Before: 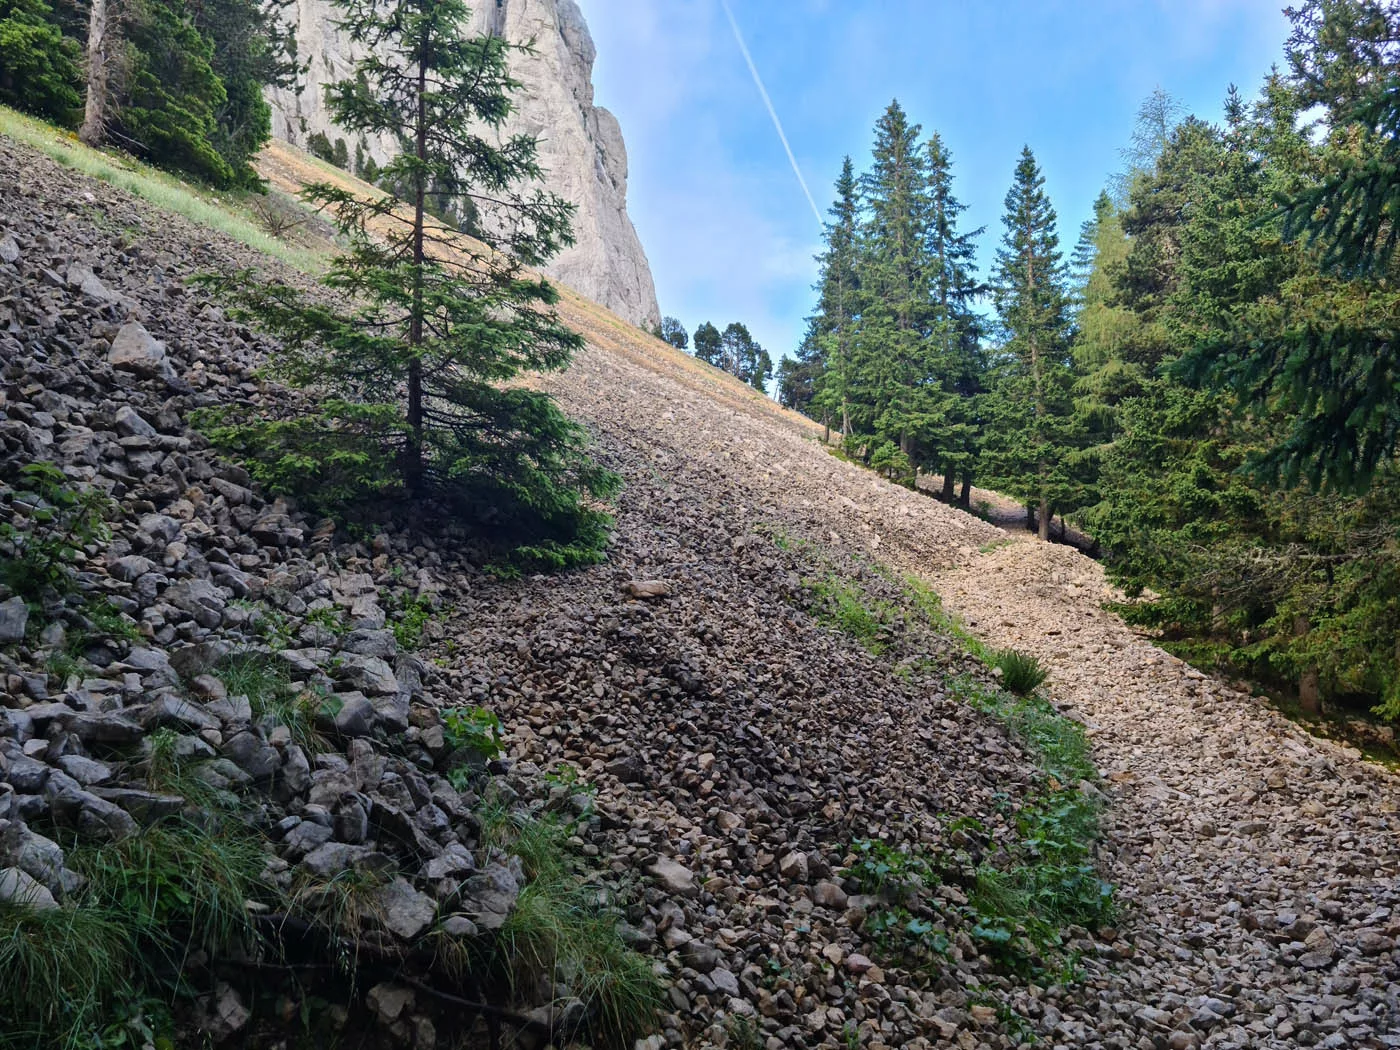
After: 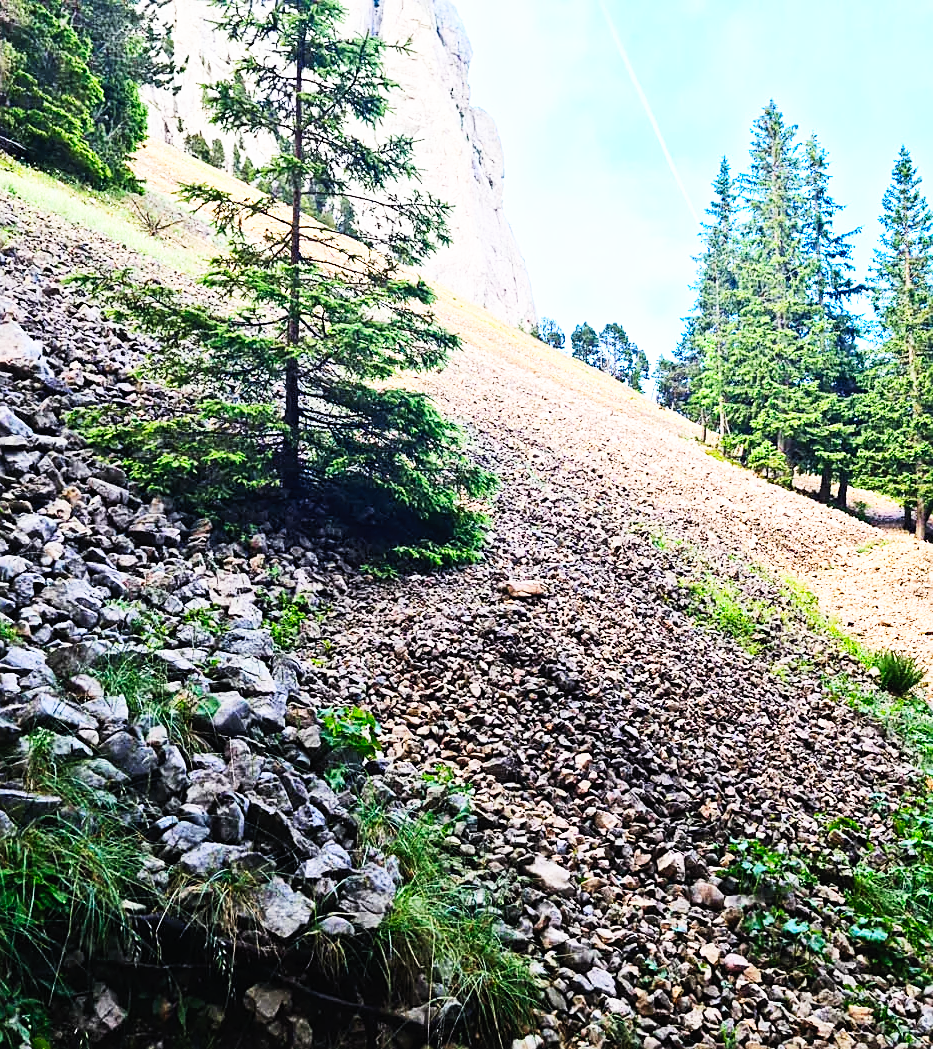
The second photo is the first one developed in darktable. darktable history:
contrast brightness saturation: contrast 0.2, brightness 0.16, saturation 0.22
crop and rotate: left 8.786%, right 24.548%
base curve: curves: ch0 [(0, 0) (0.007, 0.004) (0.027, 0.03) (0.046, 0.07) (0.207, 0.54) (0.442, 0.872) (0.673, 0.972) (1, 1)], preserve colors none
sharpen: on, module defaults
